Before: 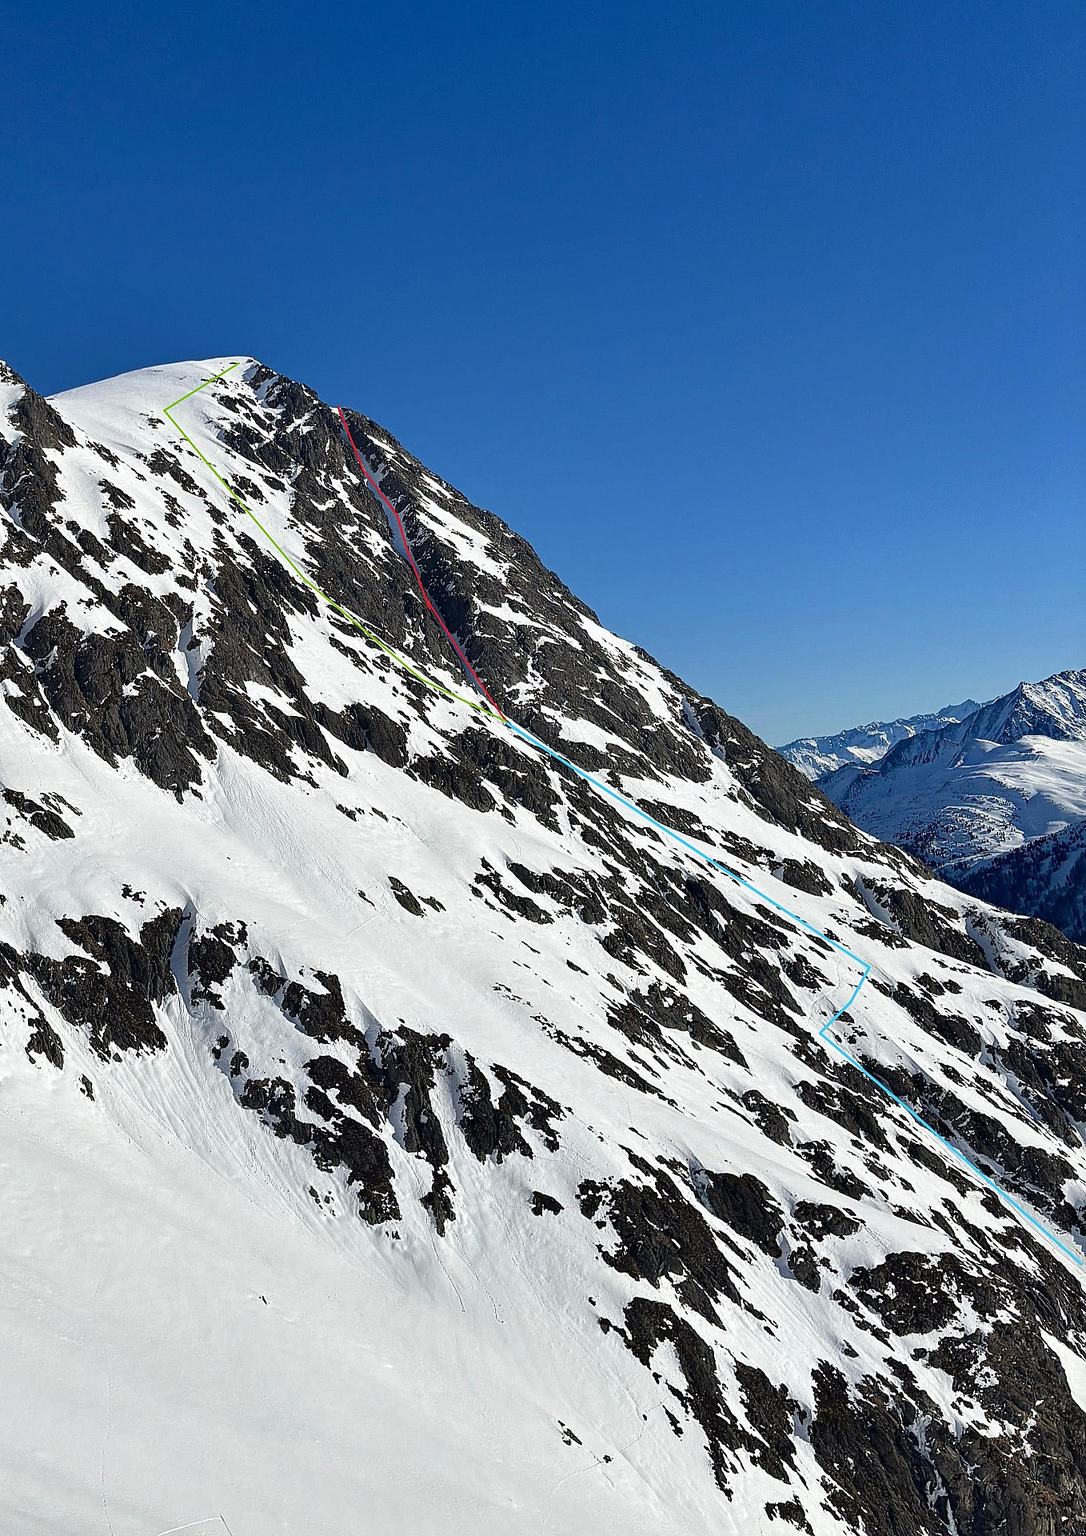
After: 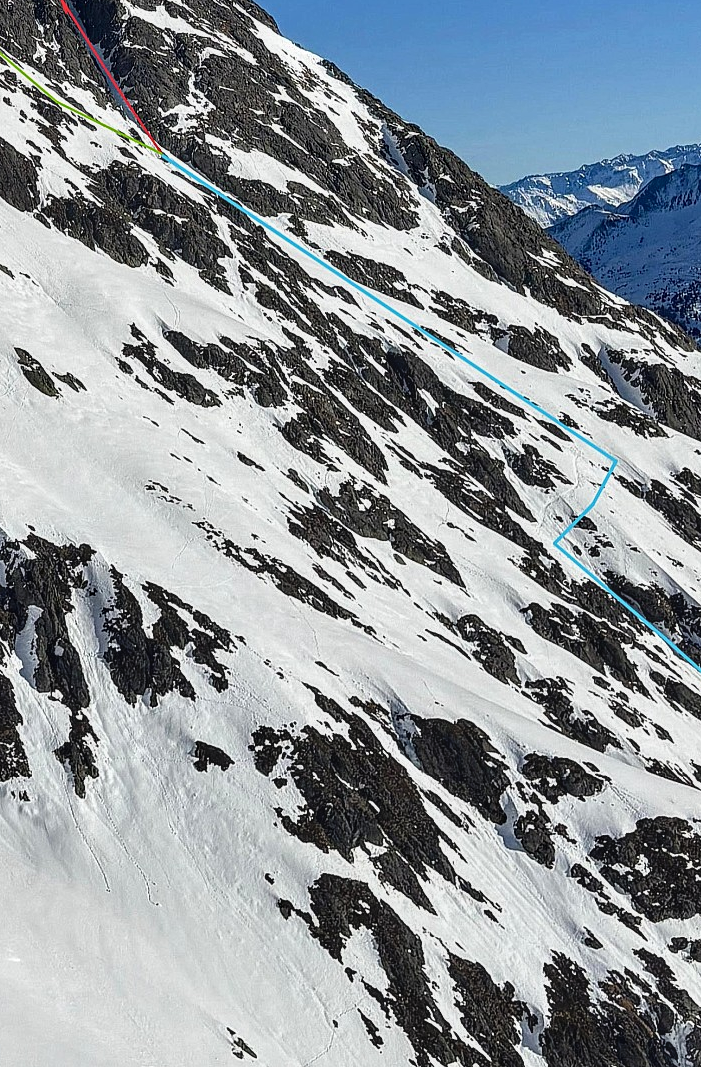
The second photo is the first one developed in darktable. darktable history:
crop: left 34.736%, top 38.971%, right 13.601%, bottom 5.448%
local contrast: on, module defaults
